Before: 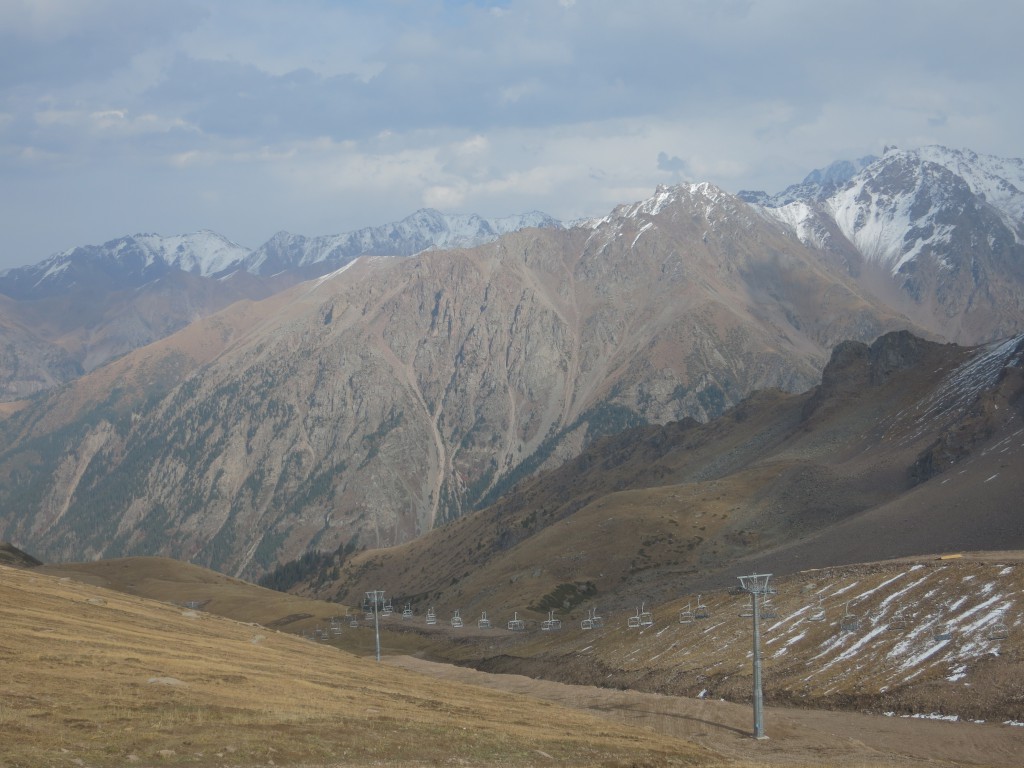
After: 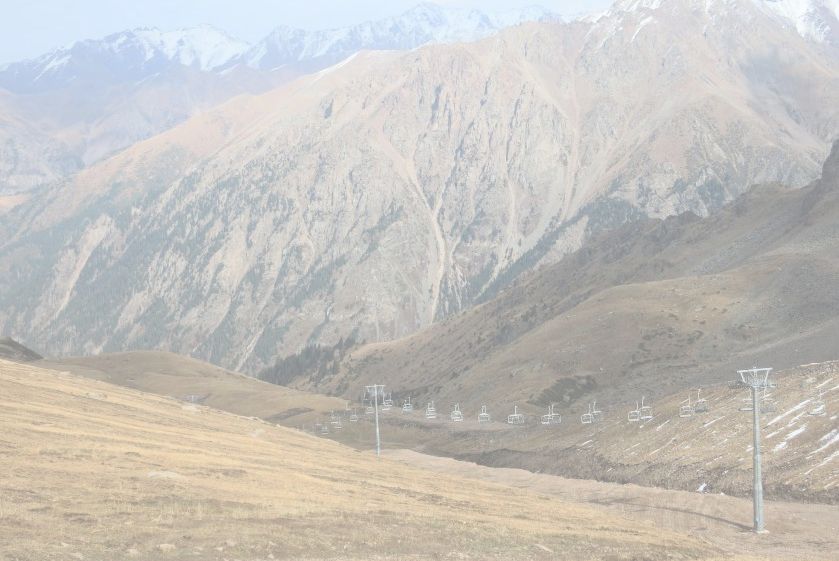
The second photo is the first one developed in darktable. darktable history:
haze removal: strength 0.029, distance 0.252, compatibility mode true, adaptive false
crop: top 26.915%, right 18.051%
exposure: black level correction -0.086, compensate highlight preservation false
contrast brightness saturation: contrast 0.386, brightness 0.513
